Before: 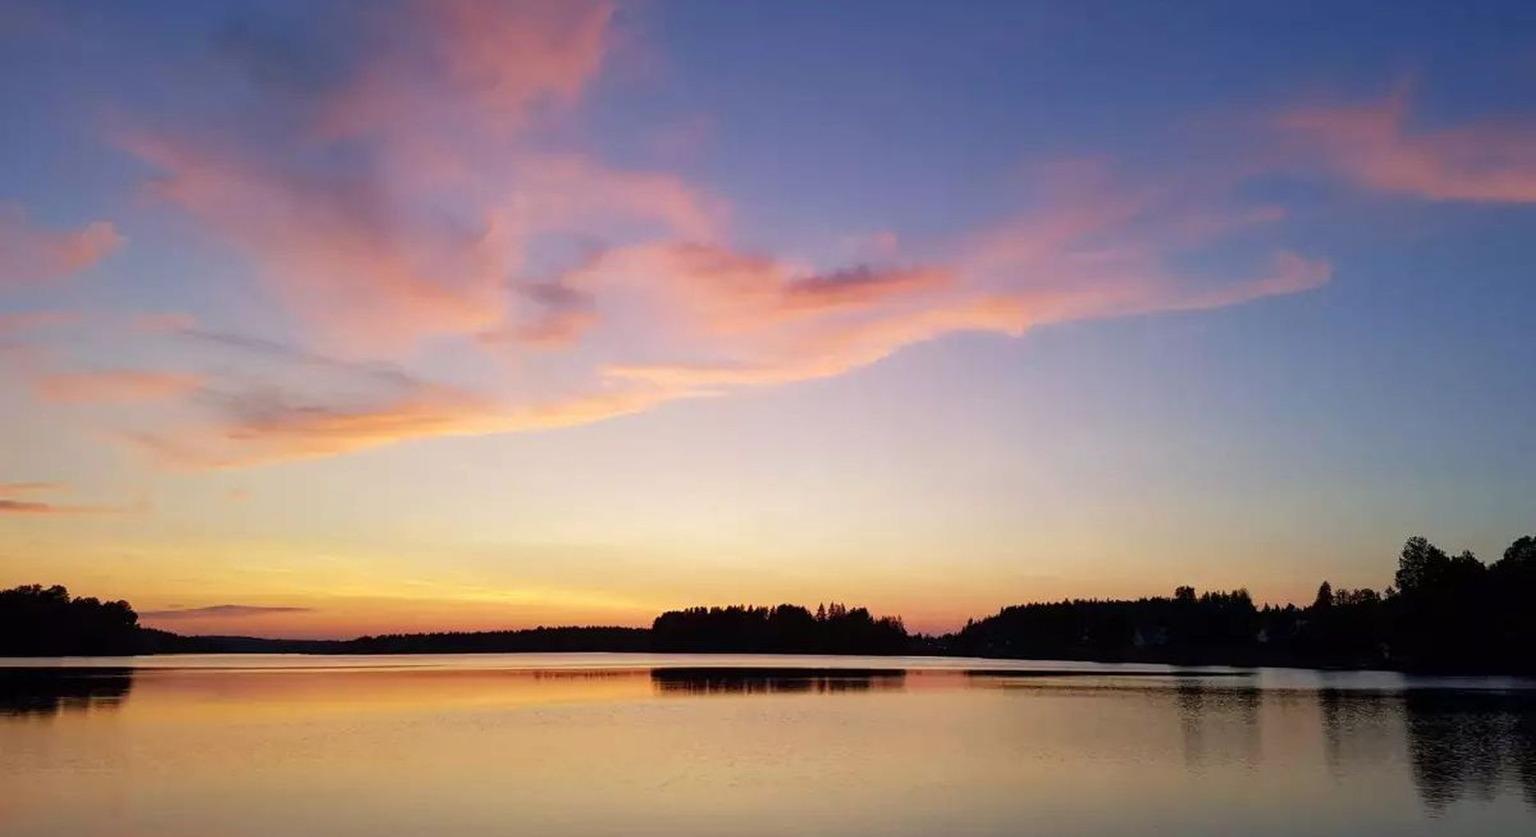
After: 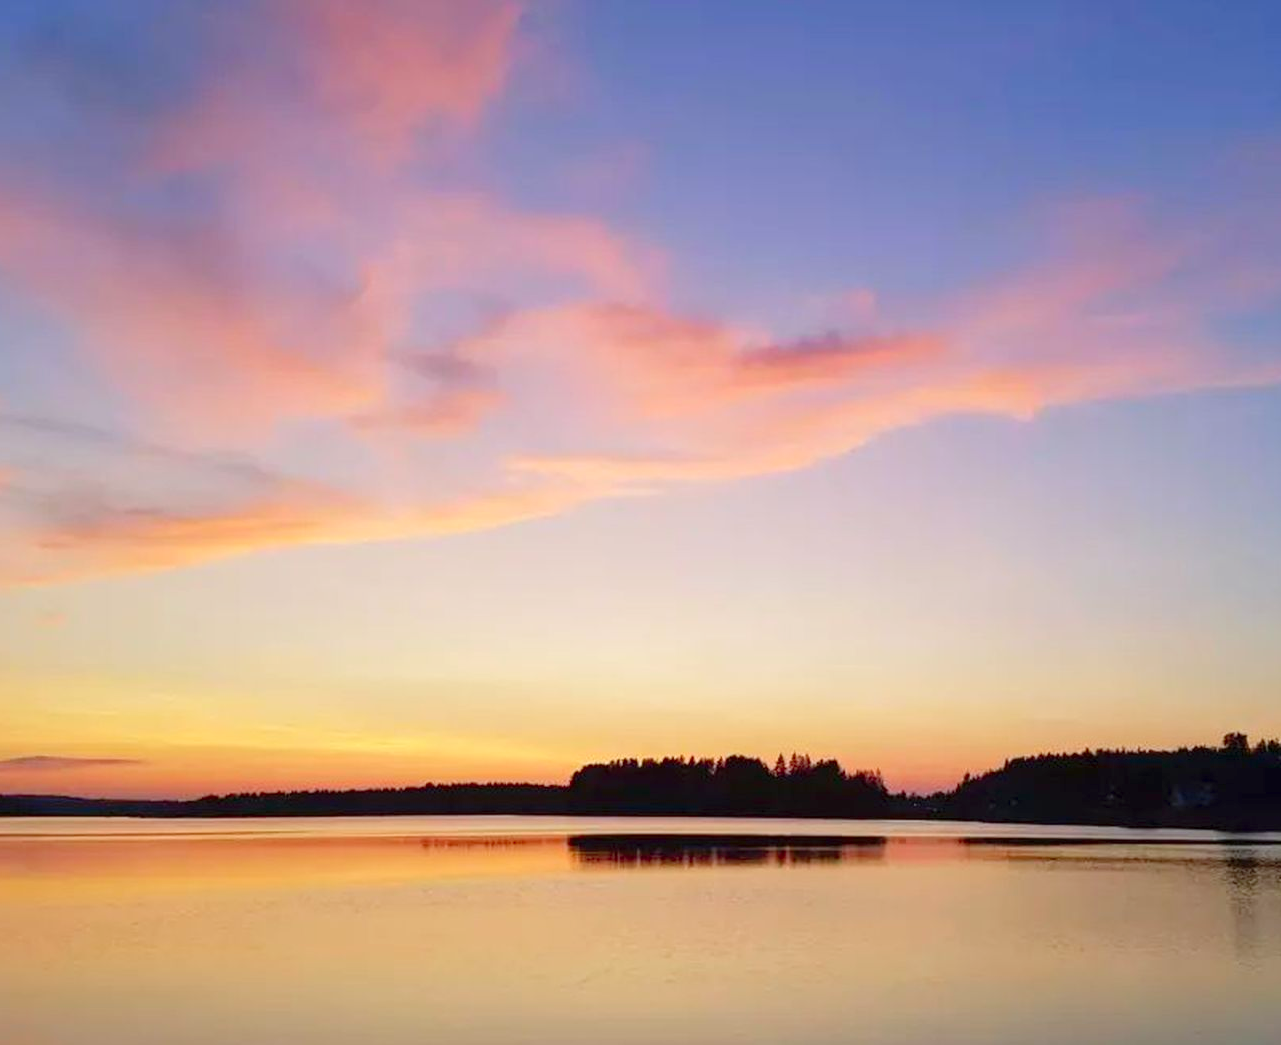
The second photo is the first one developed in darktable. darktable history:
exposure: exposure -0.156 EV, compensate highlight preservation false
crop and rotate: left 12.821%, right 20.41%
levels: levels [0, 0.43, 0.984]
